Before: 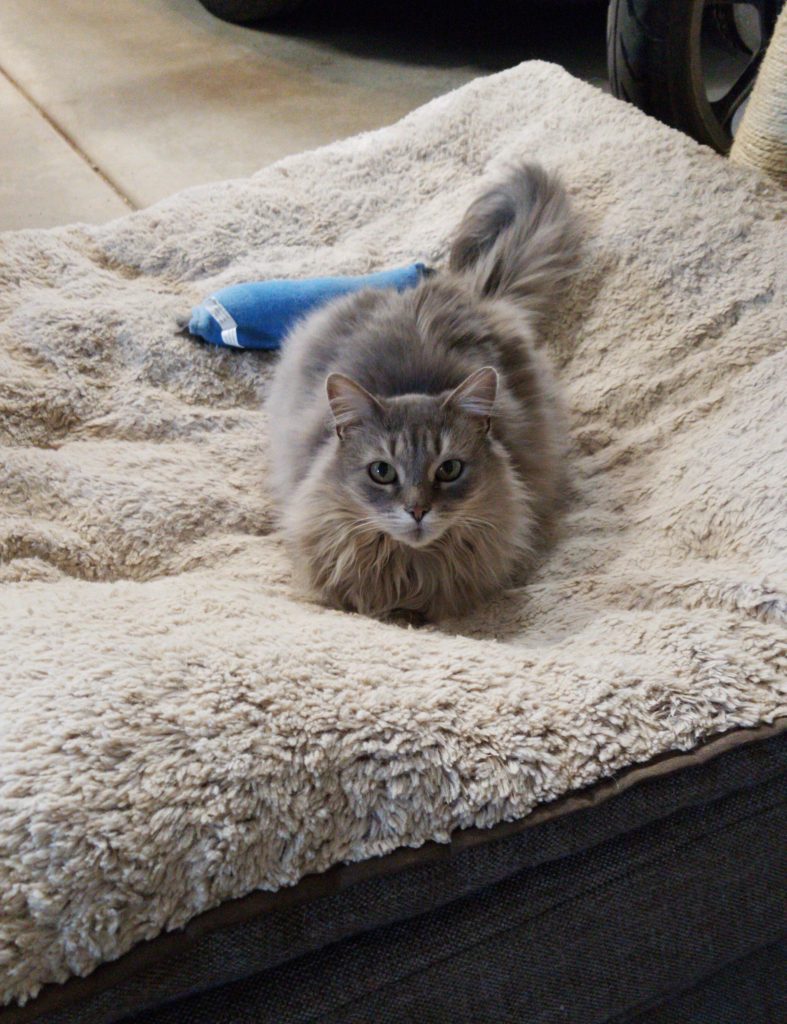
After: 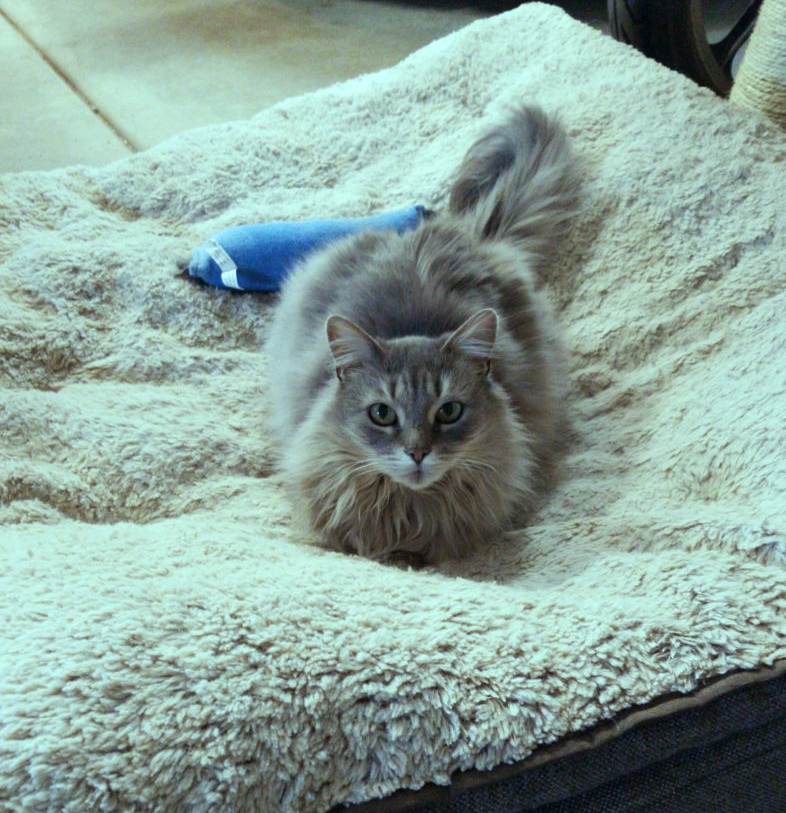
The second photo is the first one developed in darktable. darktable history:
crop and rotate: top 5.667%, bottom 14.937%
color balance: mode lift, gamma, gain (sRGB), lift [0.997, 0.979, 1.021, 1.011], gamma [1, 1.084, 0.916, 0.998], gain [1, 0.87, 1.13, 1.101], contrast 4.55%, contrast fulcrum 38.24%, output saturation 104.09%
